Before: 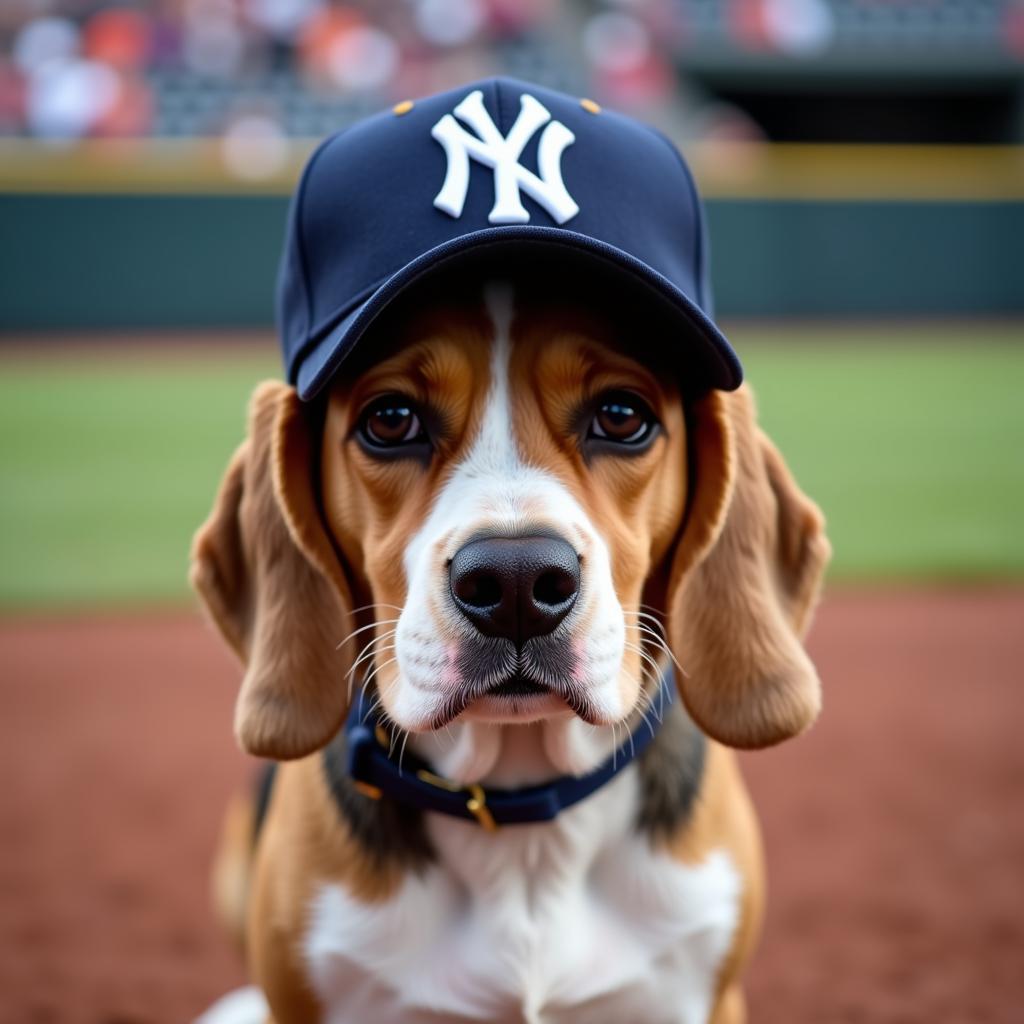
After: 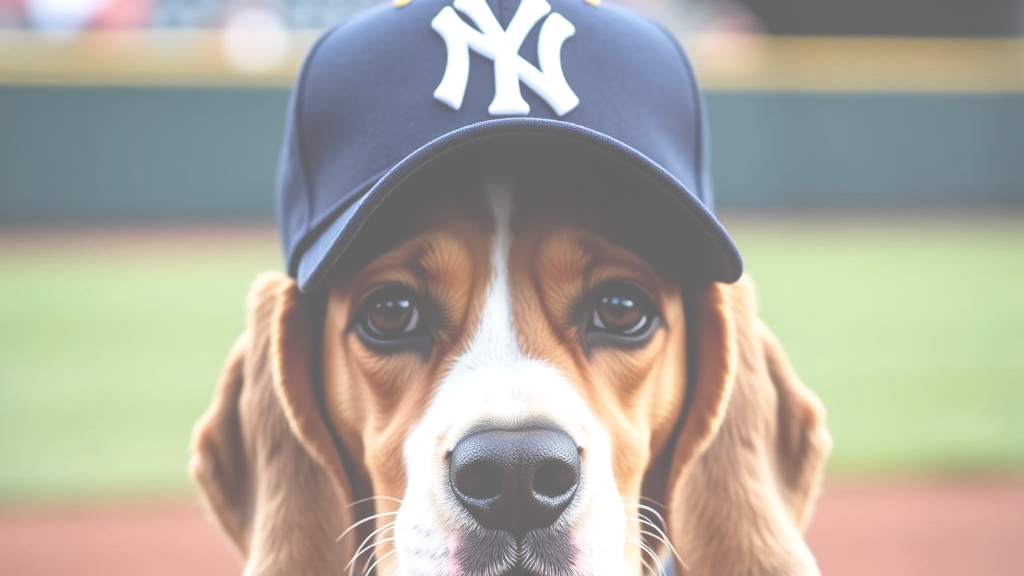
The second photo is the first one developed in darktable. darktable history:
tone equalizer: -7 EV 0.091 EV, edges refinement/feathering 500, mask exposure compensation -1.57 EV, preserve details no
crop and rotate: top 10.59%, bottom 33.09%
exposure: black level correction -0.085, compensate exposure bias true, compensate highlight preservation false
local contrast: on, module defaults
base curve: curves: ch0 [(0, 0) (0.028, 0.03) (0.121, 0.232) (0.46, 0.748) (0.859, 0.968) (1, 1)], preserve colors none
